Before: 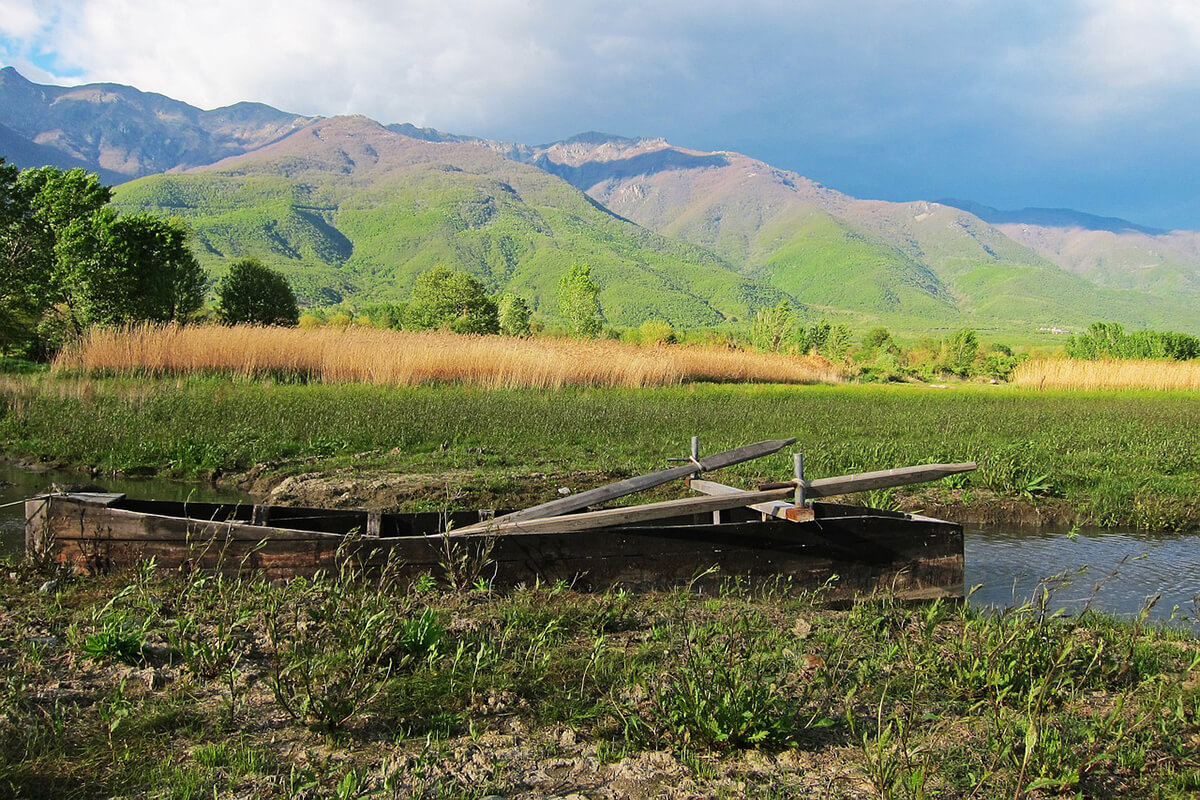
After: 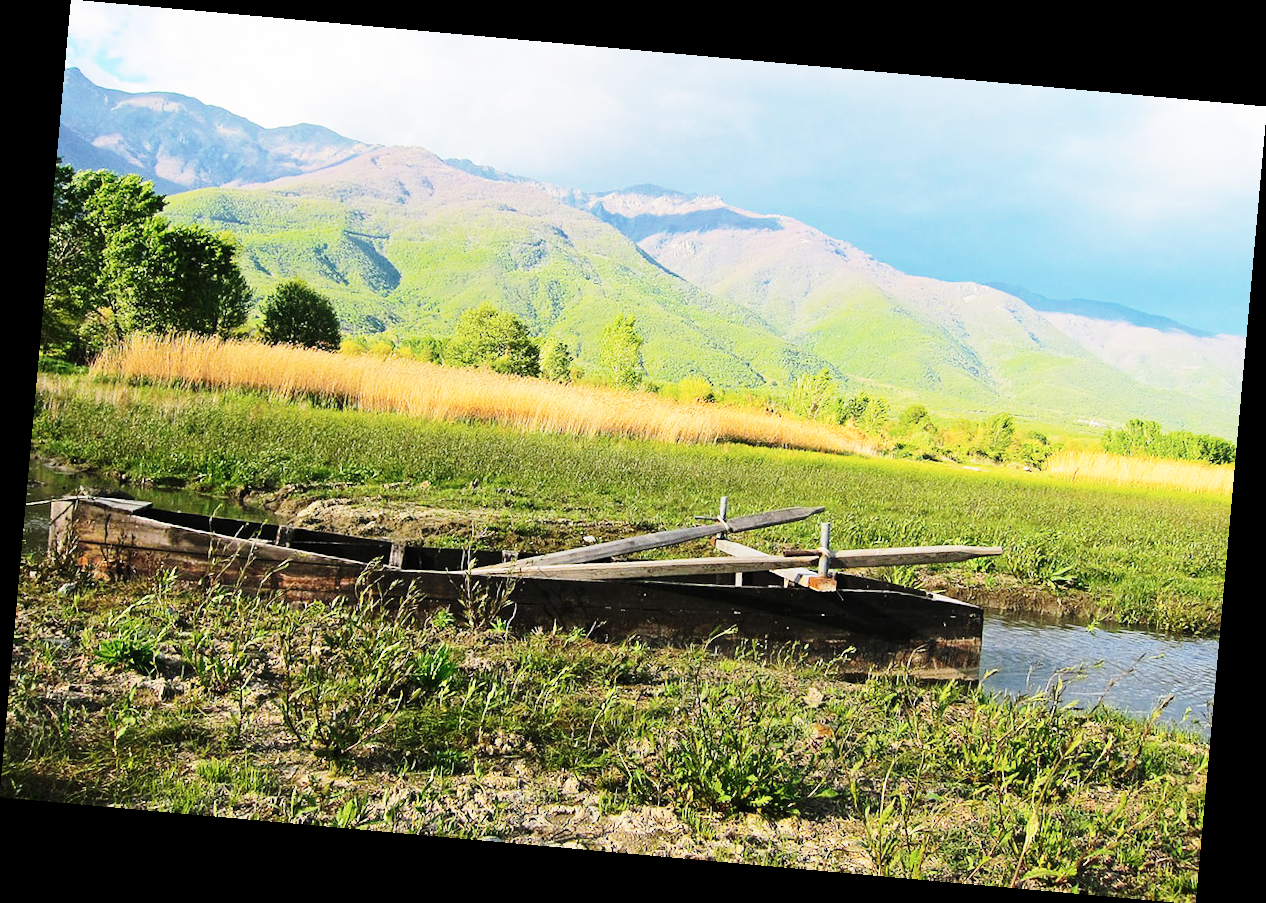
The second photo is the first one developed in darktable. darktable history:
color balance rgb: perceptual saturation grading › global saturation 25%, perceptual brilliance grading › mid-tones 10%, perceptual brilliance grading › shadows 15%, global vibrance 20%
rotate and perspective: rotation 5.12°, automatic cropping off
contrast brightness saturation: contrast 0.1, saturation -0.3
base curve: curves: ch0 [(0, 0) (0.028, 0.03) (0.121, 0.232) (0.46, 0.748) (0.859, 0.968) (1, 1)], preserve colors none
